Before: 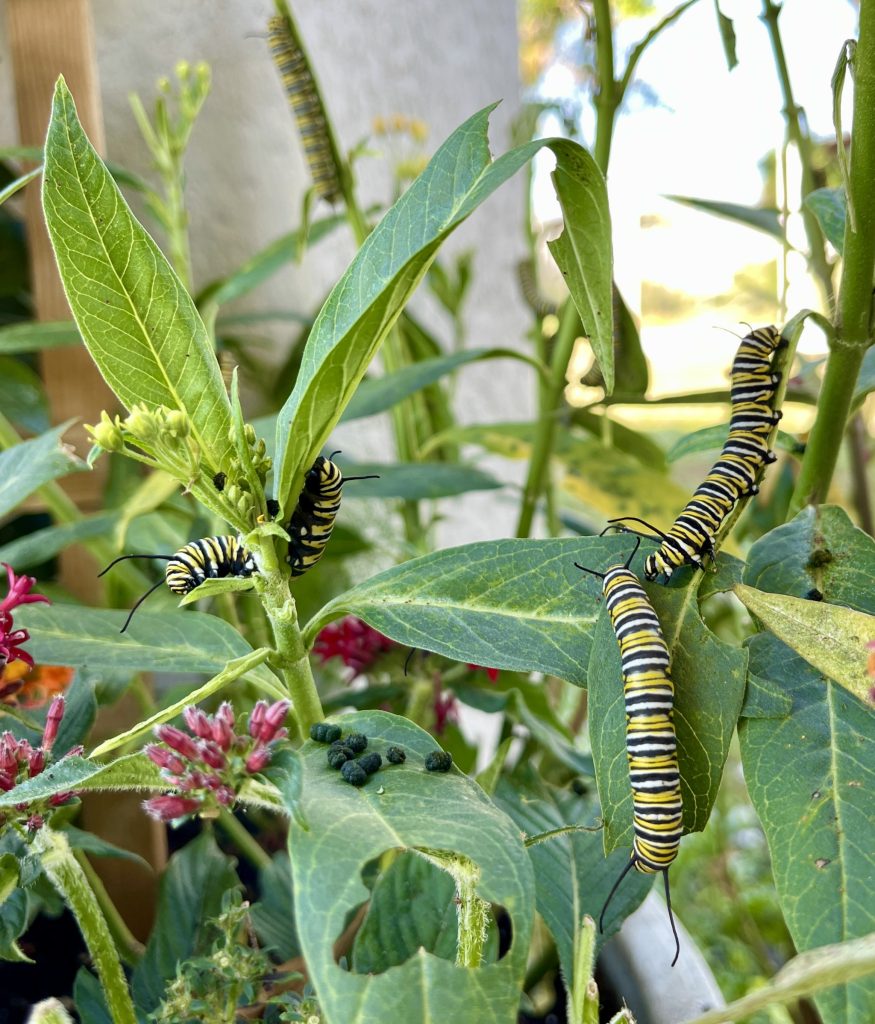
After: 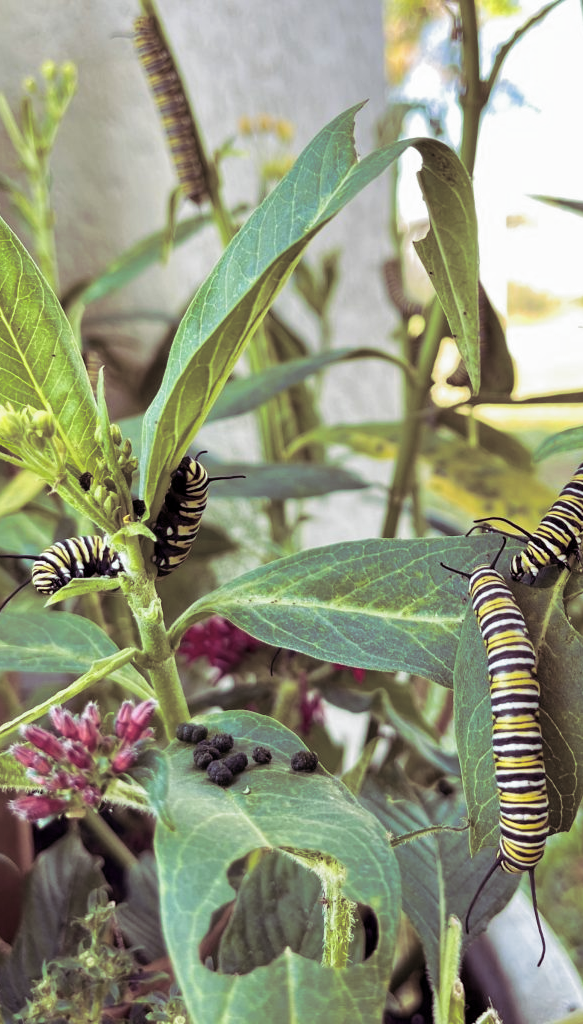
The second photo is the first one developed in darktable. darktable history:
crop: left 15.419%, right 17.914%
local contrast: mode bilateral grid, contrast 10, coarseness 25, detail 110%, midtone range 0.2
split-toning: shadows › hue 316.8°, shadows › saturation 0.47, highlights › hue 201.6°, highlights › saturation 0, balance -41.97, compress 28.01%
